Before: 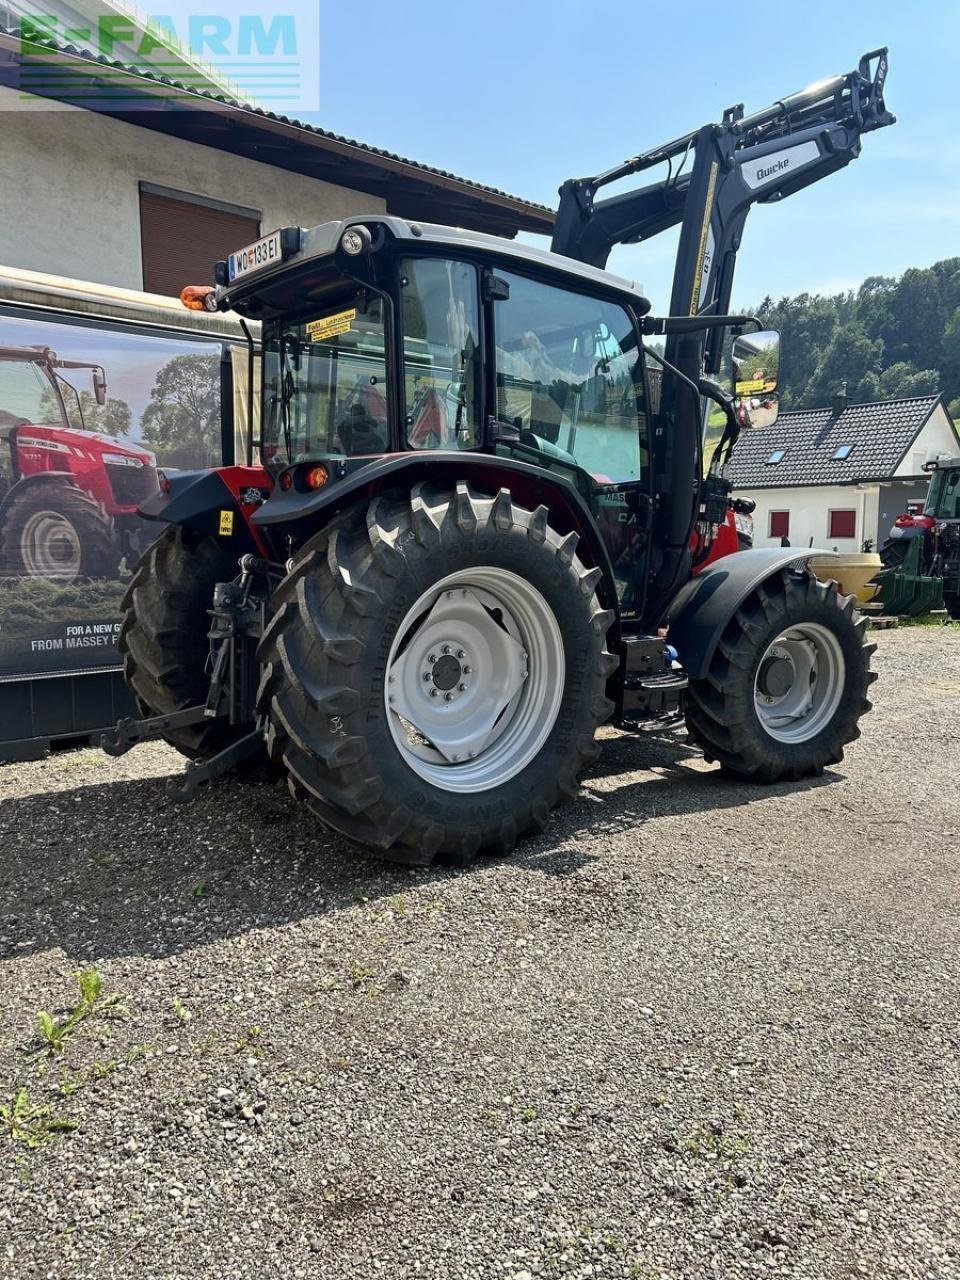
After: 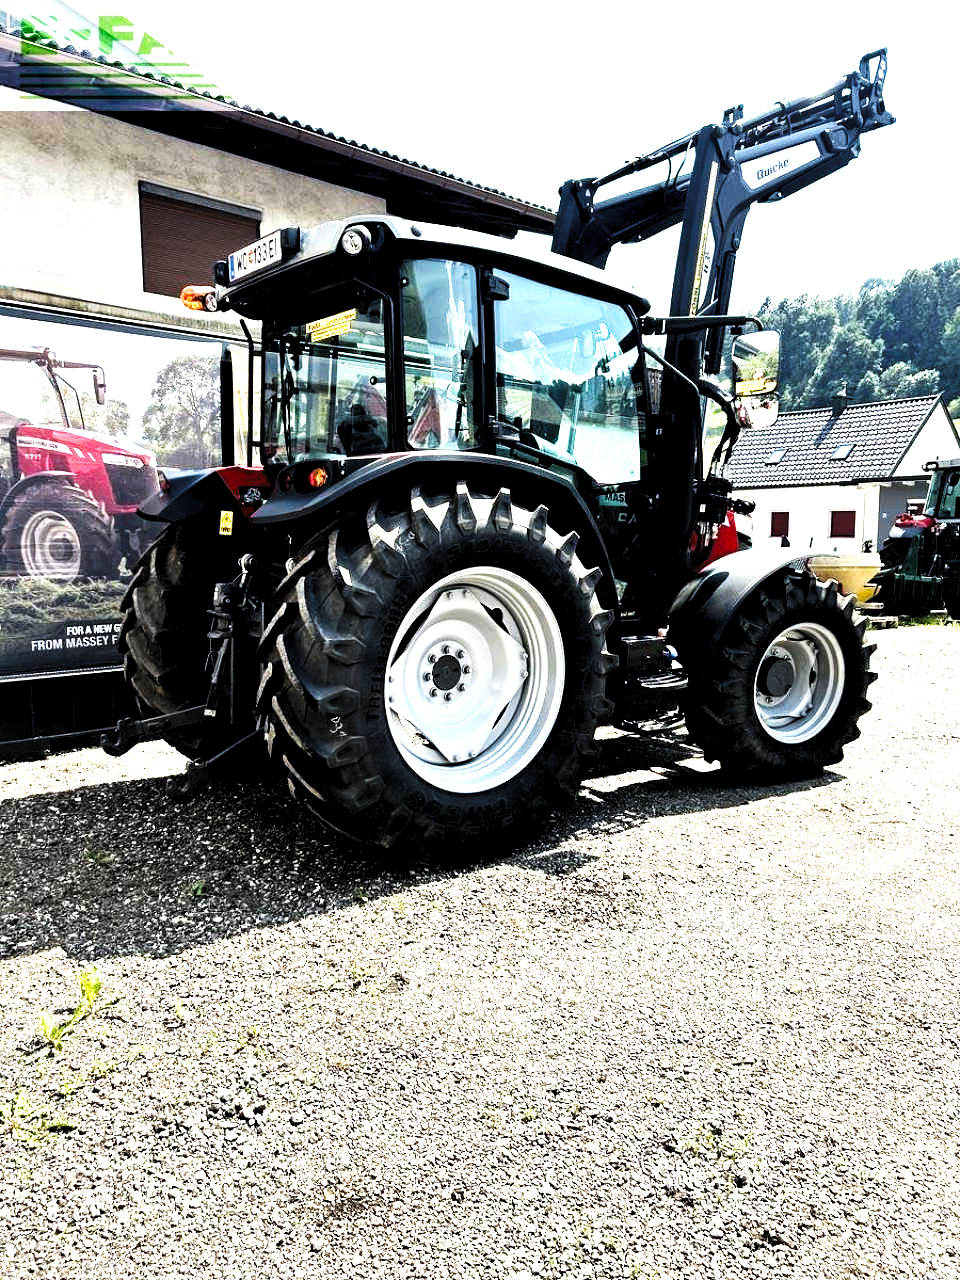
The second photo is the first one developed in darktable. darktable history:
levels: levels [0.129, 0.519, 0.867]
base curve: curves: ch0 [(0, 0) (0.007, 0.004) (0.027, 0.03) (0.046, 0.07) (0.207, 0.54) (0.442, 0.872) (0.673, 0.972) (1, 1)], preserve colors none
